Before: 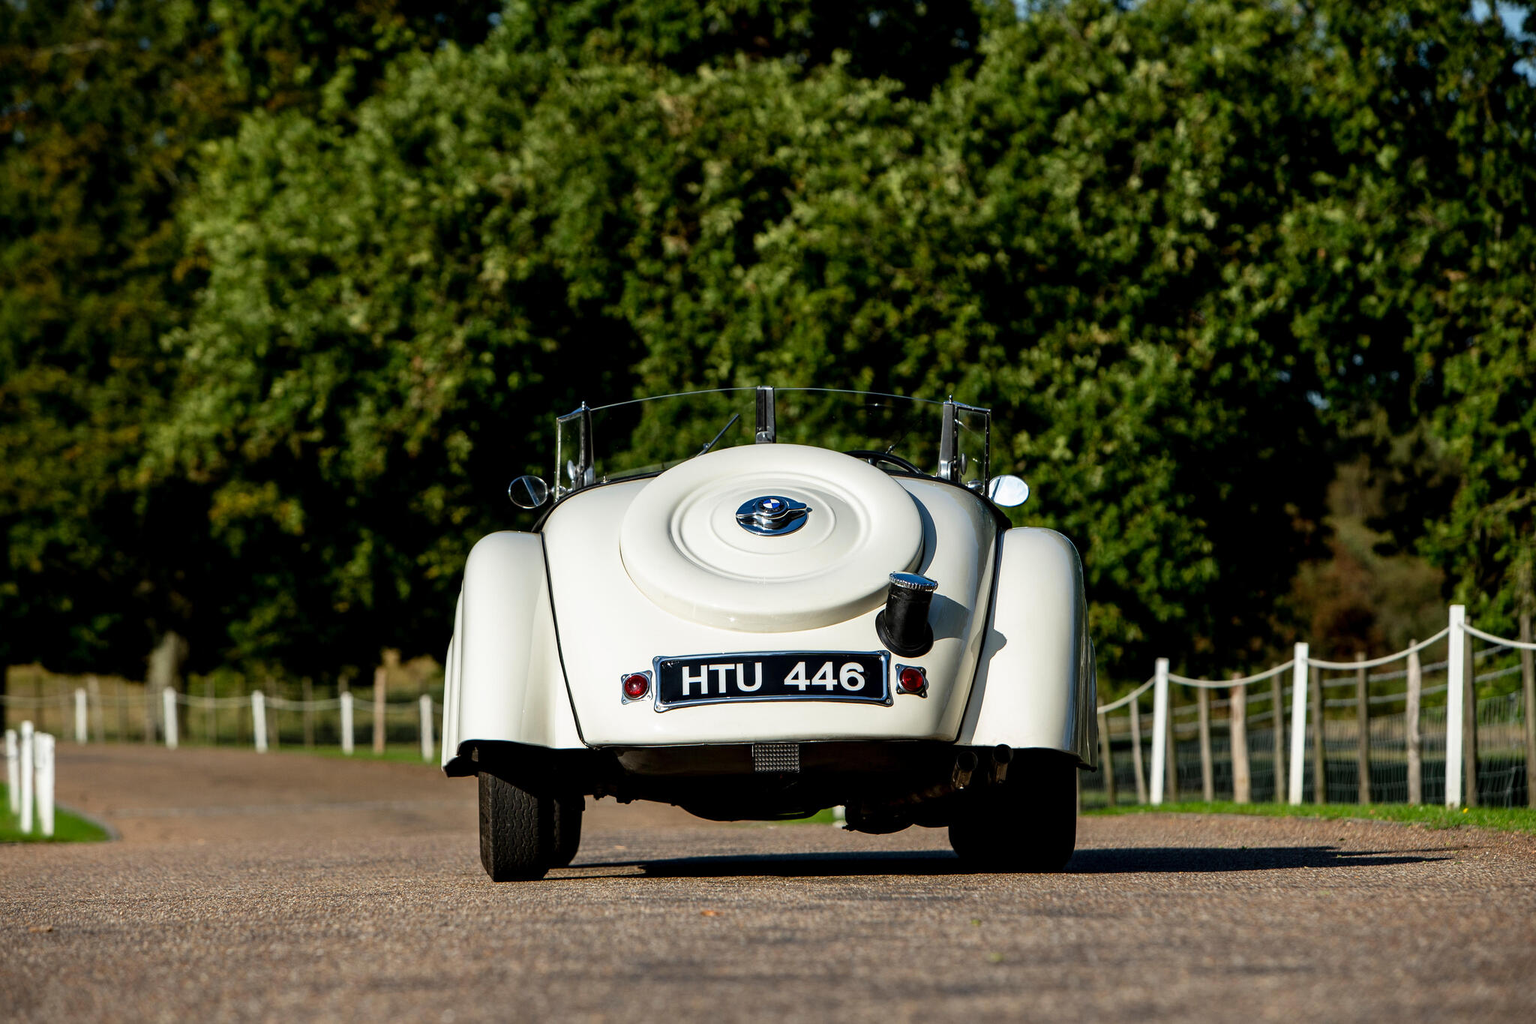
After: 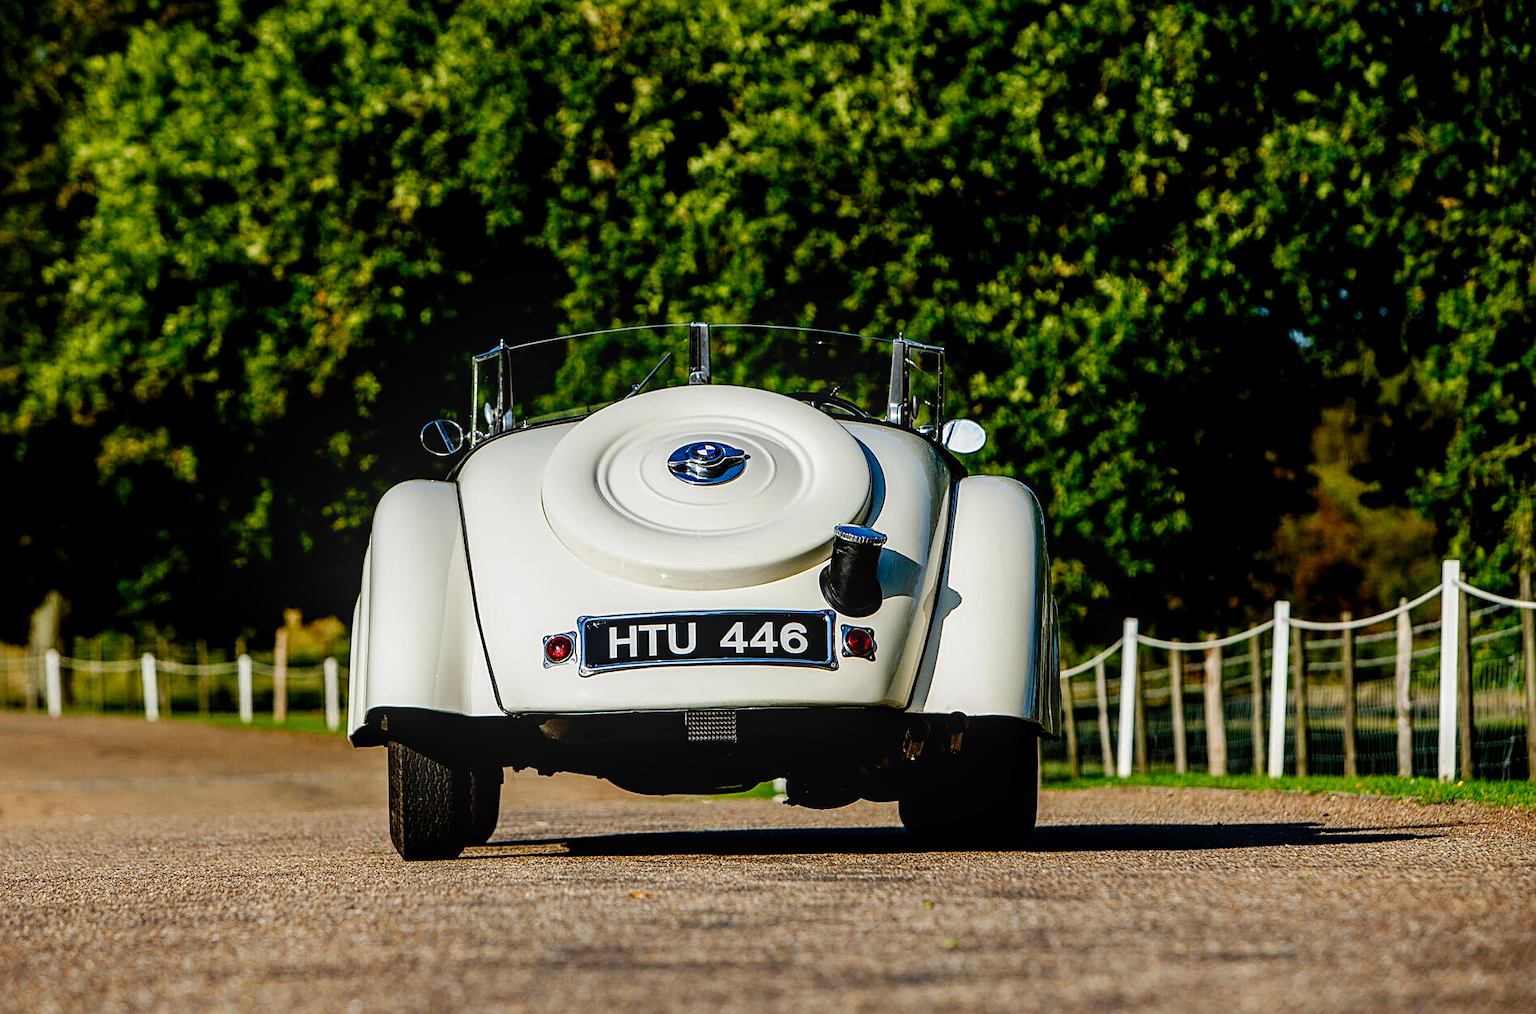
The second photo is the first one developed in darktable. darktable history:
sharpen: on, module defaults
velvia: strength 14.93%
tone curve: curves: ch0 [(0.003, 0) (0.066, 0.017) (0.163, 0.09) (0.264, 0.238) (0.395, 0.421) (0.517, 0.575) (0.633, 0.687) (0.791, 0.814) (1, 1)]; ch1 [(0, 0) (0.149, 0.17) (0.327, 0.339) (0.39, 0.403) (0.456, 0.463) (0.501, 0.502) (0.512, 0.507) (0.53, 0.533) (0.575, 0.592) (0.671, 0.655) (0.729, 0.679) (1, 1)]; ch2 [(0, 0) (0.337, 0.382) (0.464, 0.47) (0.501, 0.502) (0.527, 0.532) (0.563, 0.555) (0.615, 0.61) (0.663, 0.68) (1, 1)], preserve colors none
color balance rgb: perceptual saturation grading › global saturation 20%, perceptual saturation grading › highlights -25.513%, perceptual saturation grading › shadows 25.556%
local contrast: on, module defaults
crop and rotate: left 7.942%, top 8.791%
